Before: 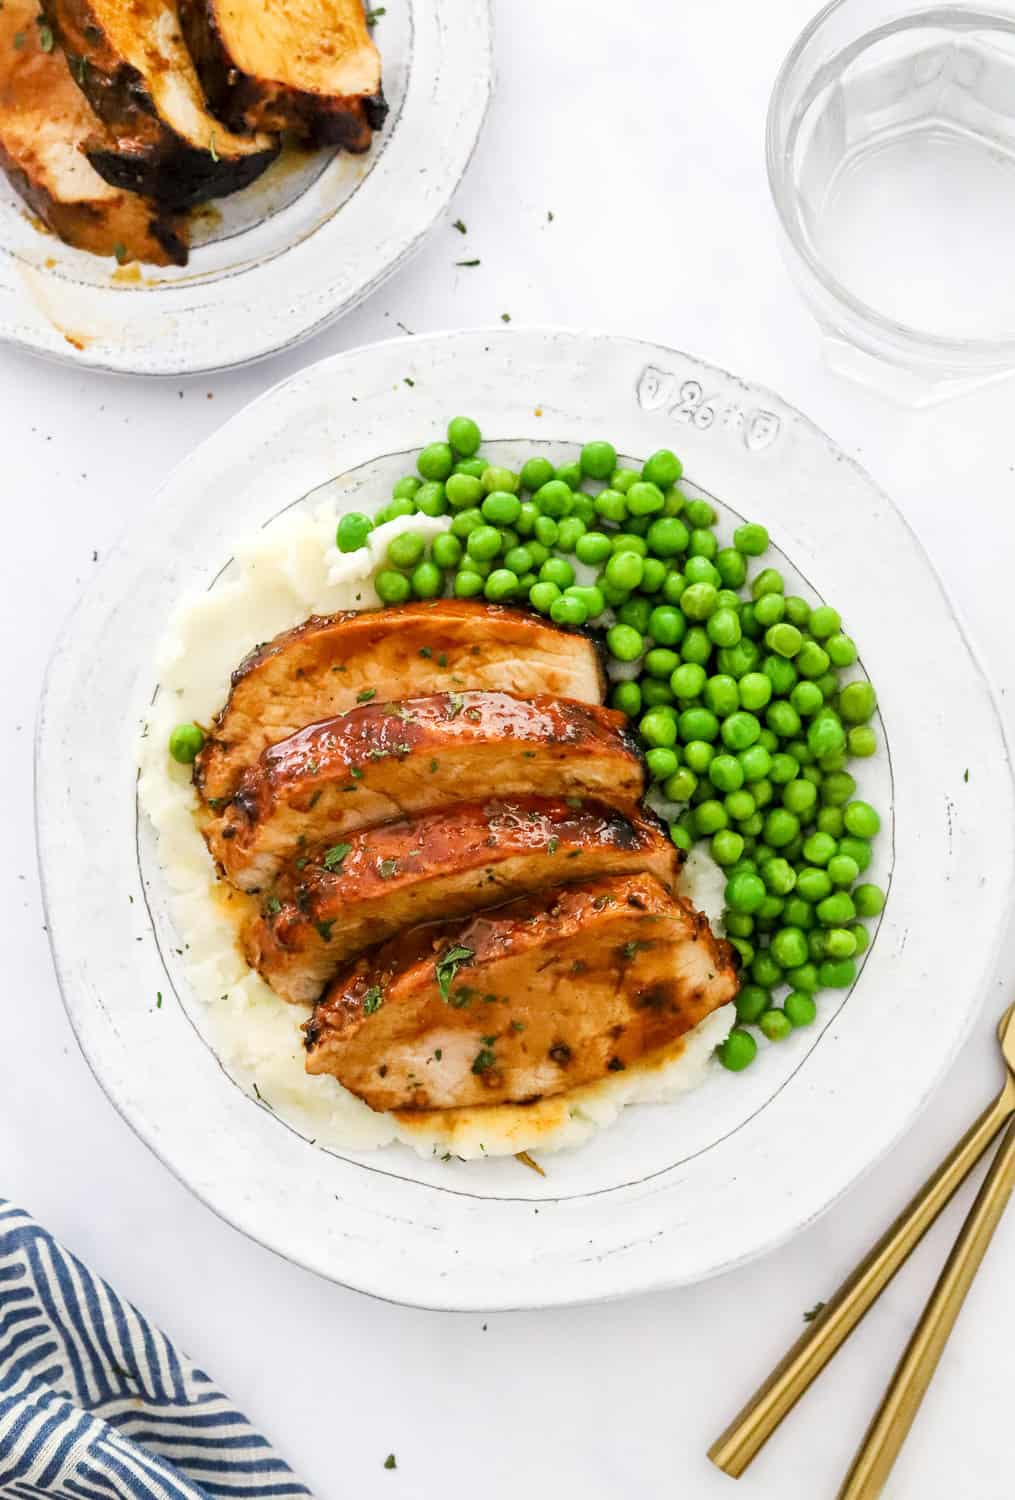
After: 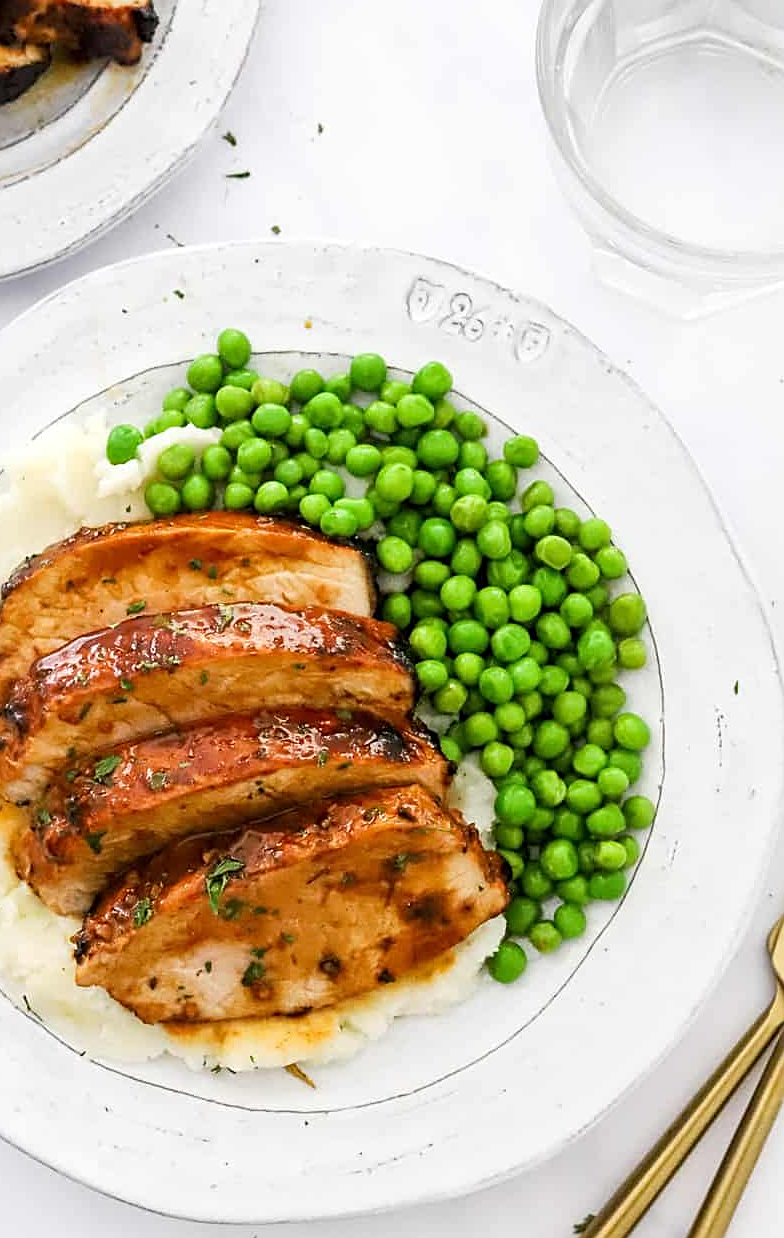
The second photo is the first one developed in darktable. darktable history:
crop: left 22.738%, top 5.881%, bottom 11.525%
sharpen: on, module defaults
